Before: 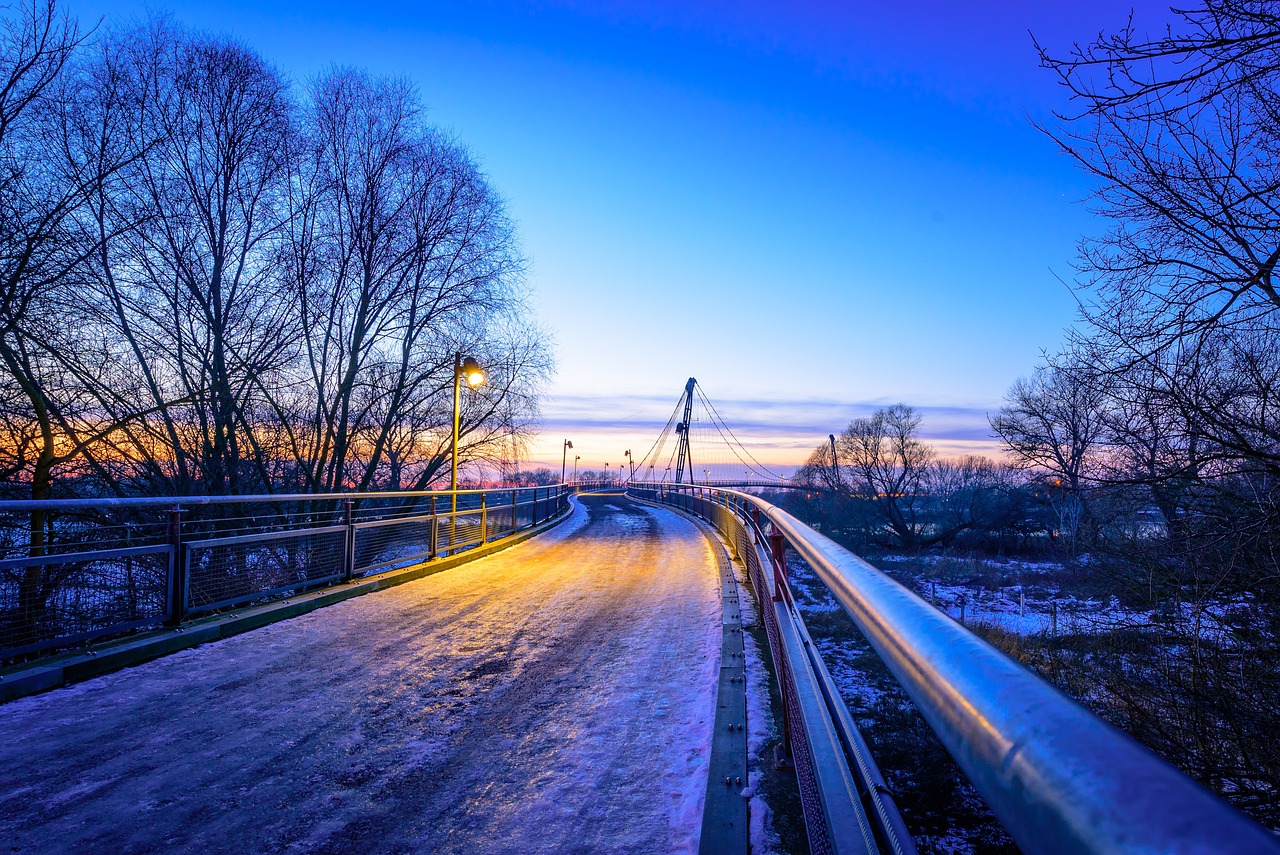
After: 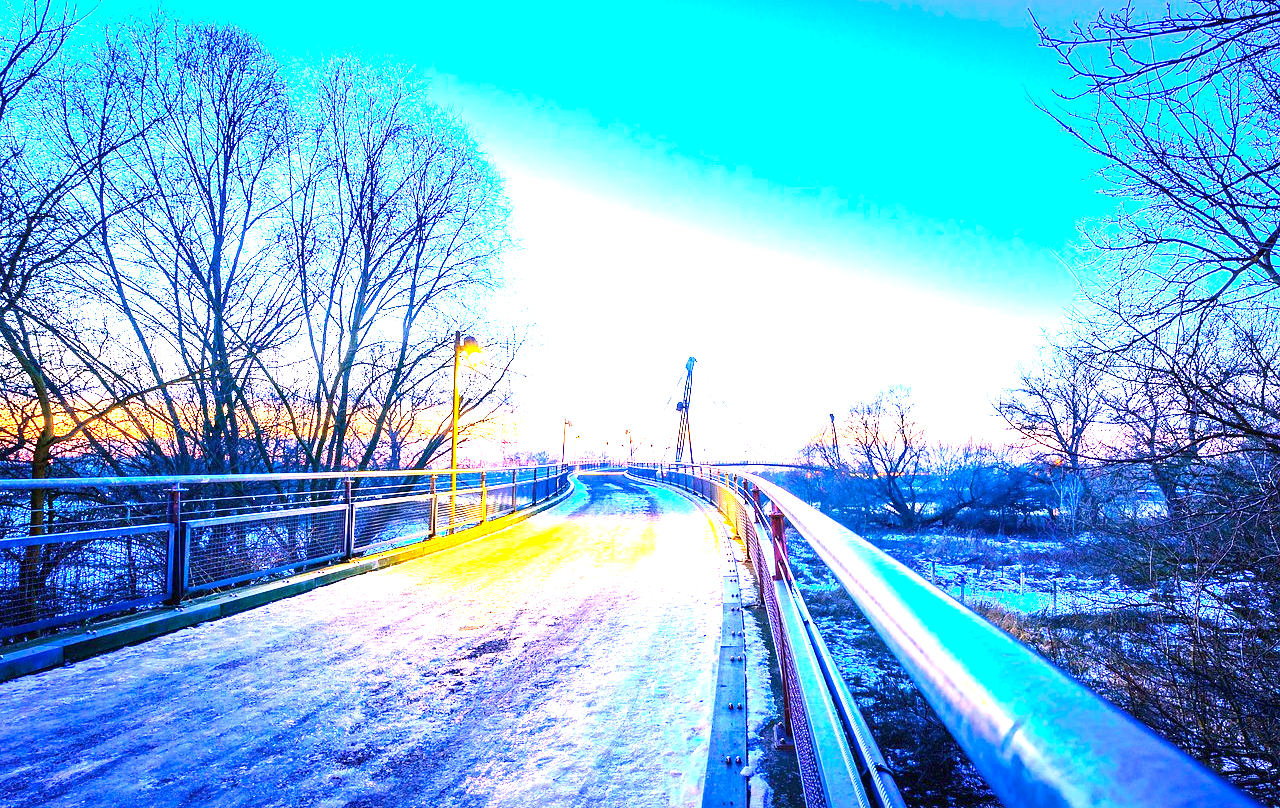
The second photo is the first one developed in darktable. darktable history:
contrast brightness saturation: contrast 0.15, brightness -0.01, saturation 0.1
crop and rotate: top 2.479%, bottom 3.018%
exposure: exposure 3 EV, compensate highlight preservation false
